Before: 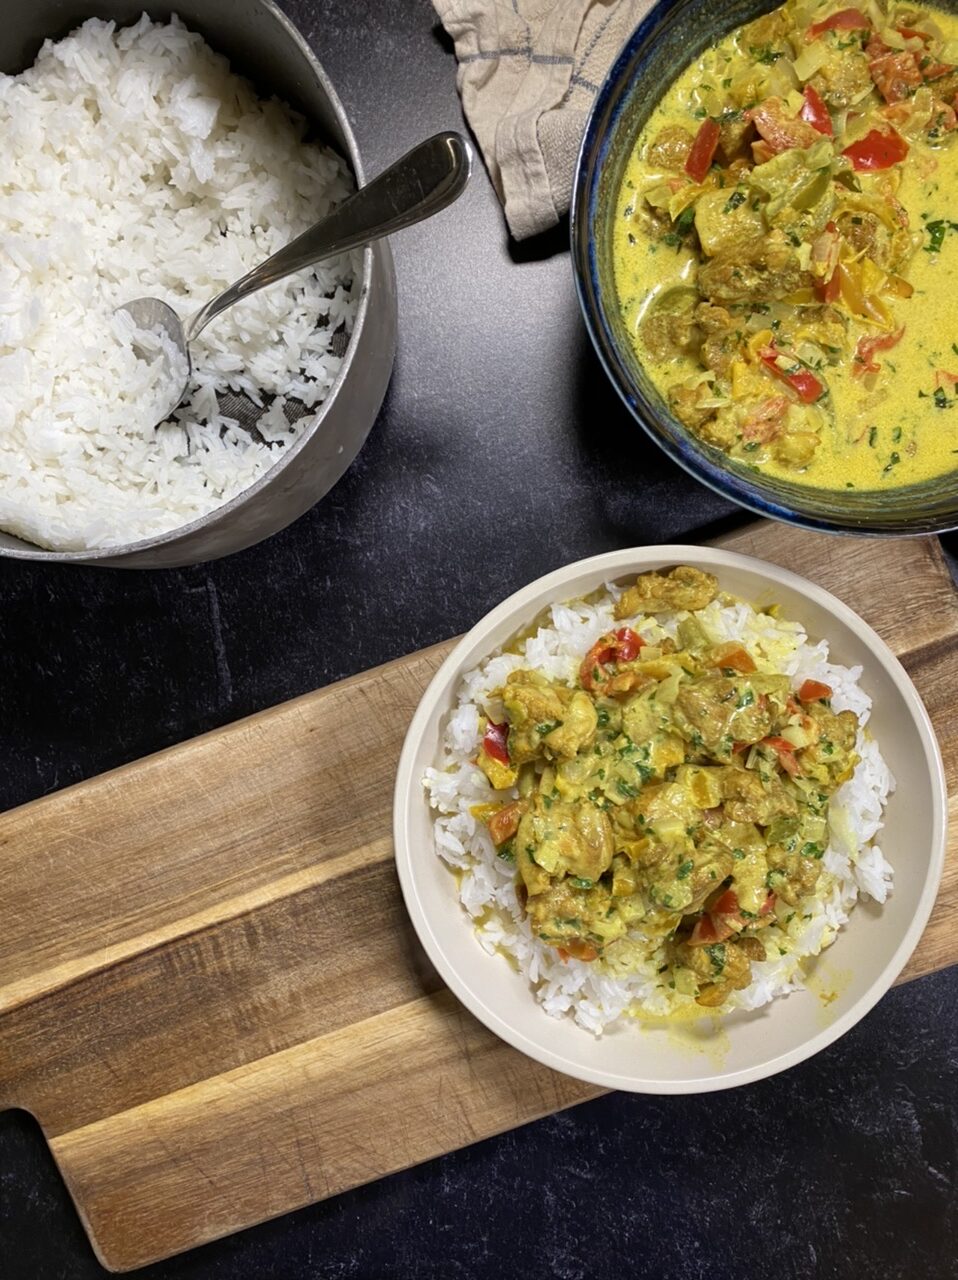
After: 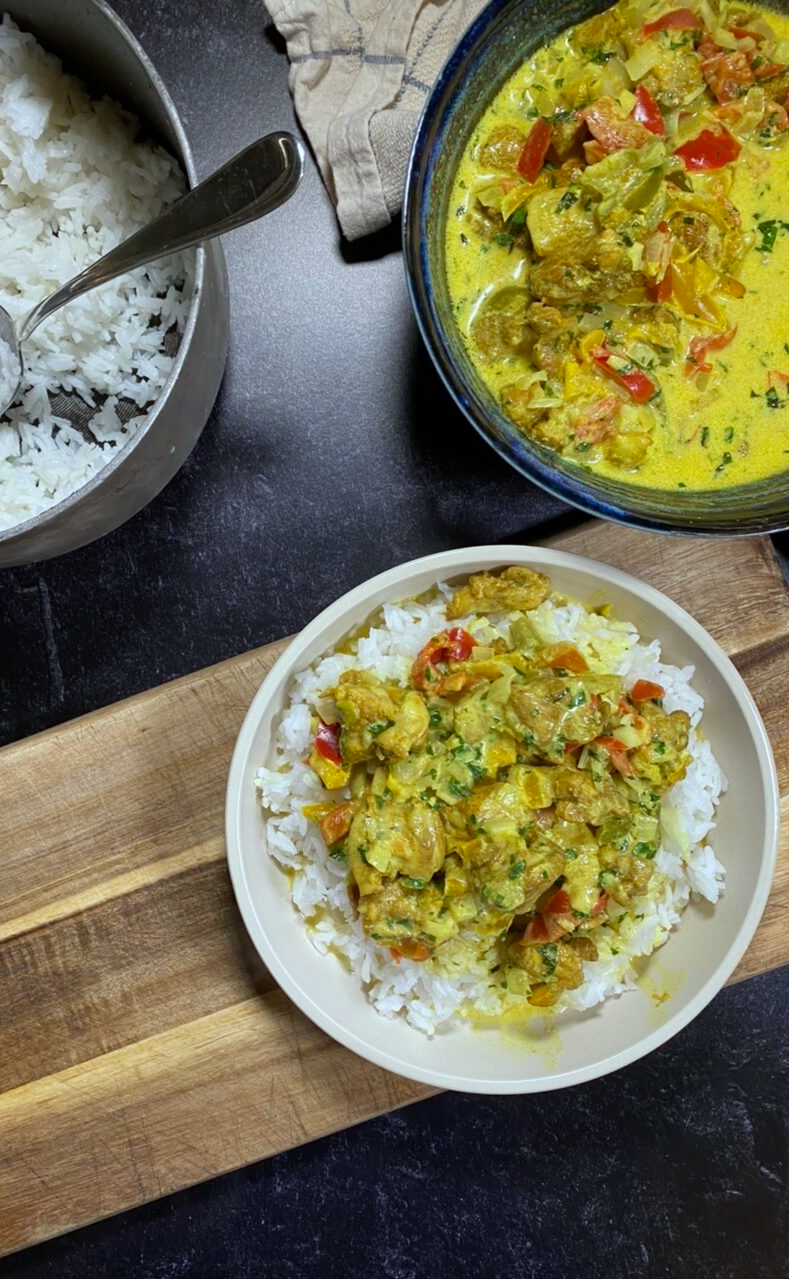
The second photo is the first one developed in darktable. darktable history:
white balance: red 0.925, blue 1.046
crop: left 17.582%, bottom 0.031%
